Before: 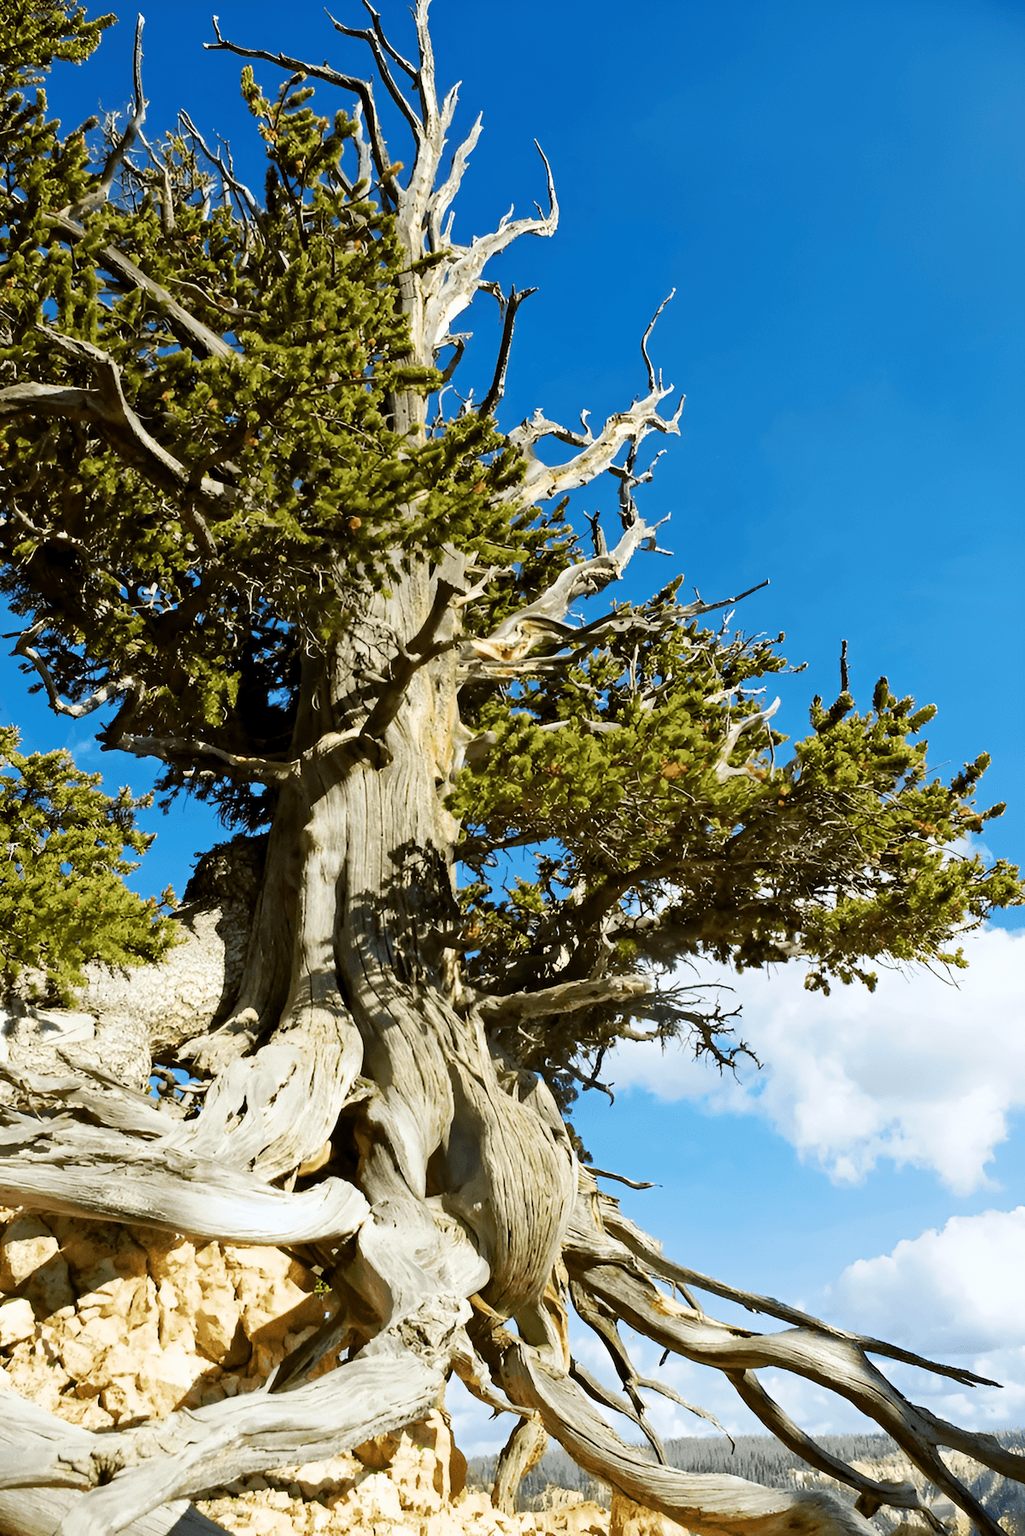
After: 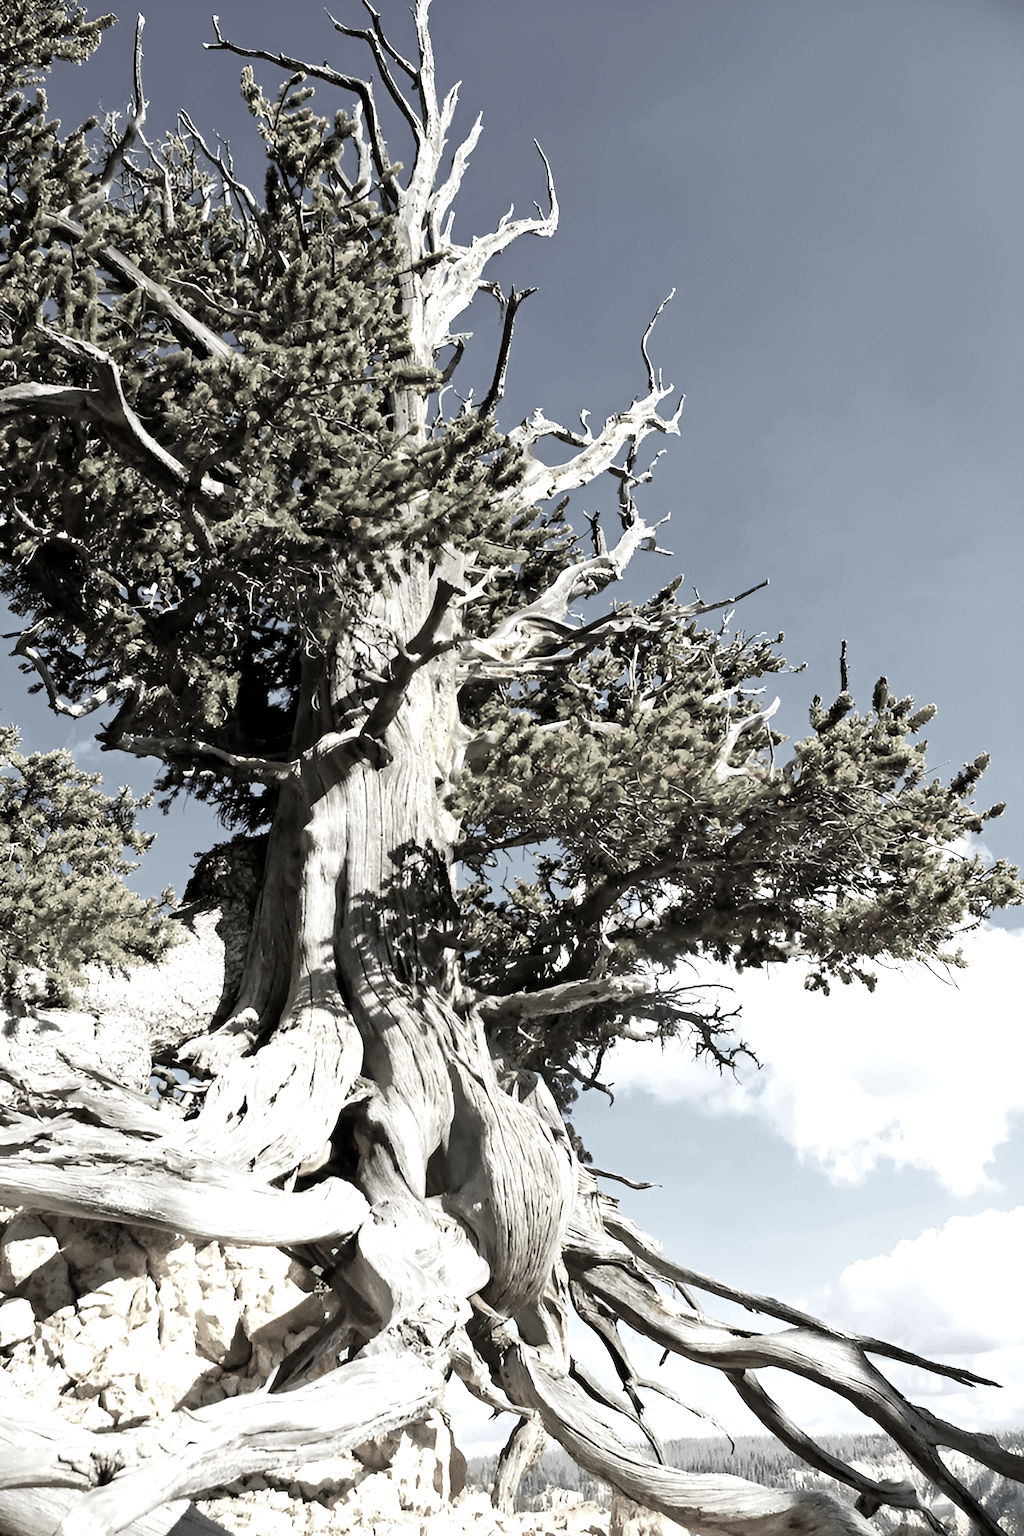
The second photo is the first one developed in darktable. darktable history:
color correction: highlights b* -0.002, saturation 0.185
exposure: black level correction 0.001, exposure 0.499 EV, compensate highlight preservation false
